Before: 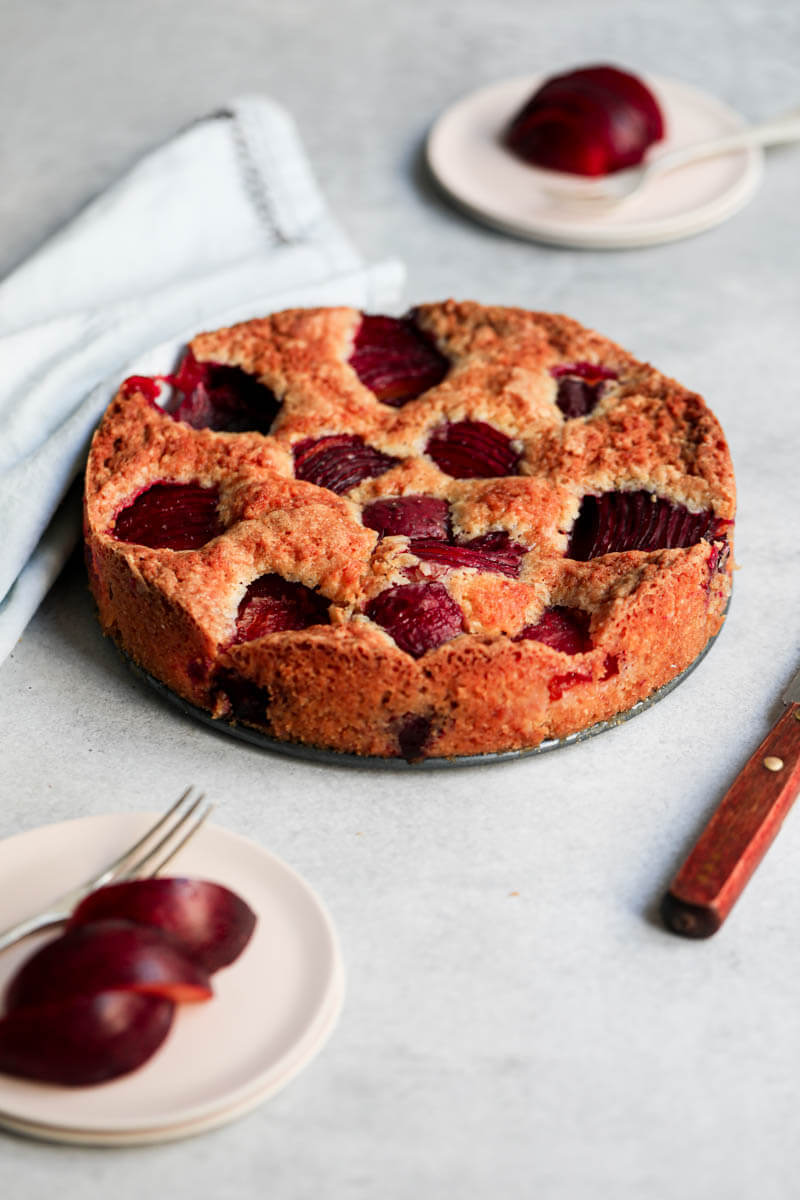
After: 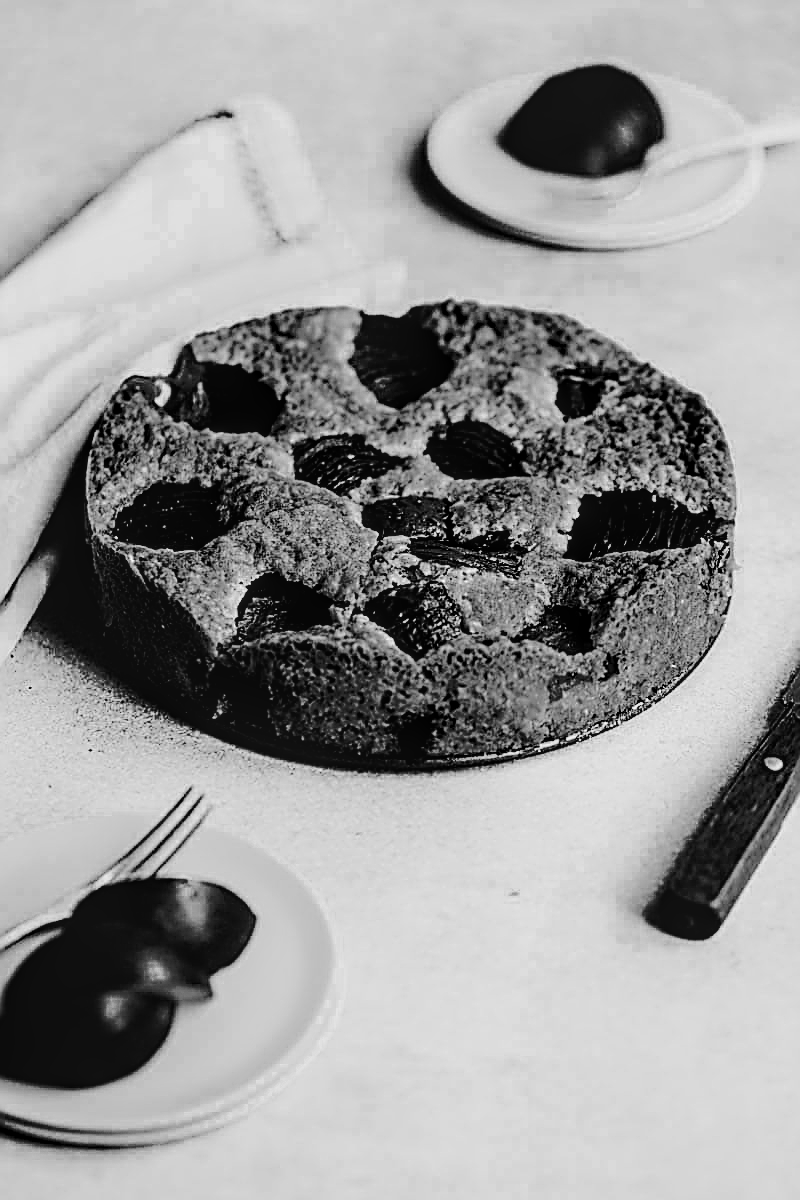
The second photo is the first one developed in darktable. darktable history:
sharpen: amount 2
color balance rgb: linear chroma grading › global chroma 40.15%, perceptual saturation grading › global saturation 60.58%, perceptual saturation grading › highlights 20.44%, perceptual saturation grading › shadows -50.36%, perceptual brilliance grading › highlights 2.19%, perceptual brilliance grading › mid-tones -50.36%, perceptual brilliance grading › shadows -50.36%
filmic rgb: black relative exposure -6.98 EV, white relative exposure 5.63 EV, hardness 2.86
tone equalizer: -8 EV -1.08 EV, -7 EV -1.01 EV, -6 EV -0.867 EV, -5 EV -0.578 EV, -3 EV 0.578 EV, -2 EV 0.867 EV, -1 EV 1.01 EV, +0 EV 1.08 EV, edges refinement/feathering 500, mask exposure compensation -1.57 EV, preserve details no
color zones: curves: ch0 [(0.002, 0.593) (0.143, 0.417) (0.285, 0.541) (0.455, 0.289) (0.608, 0.327) (0.727, 0.283) (0.869, 0.571) (1, 0.603)]; ch1 [(0, 0) (0.143, 0) (0.286, 0) (0.429, 0) (0.571, 0) (0.714, 0) (0.857, 0)]
local contrast: detail 130%
